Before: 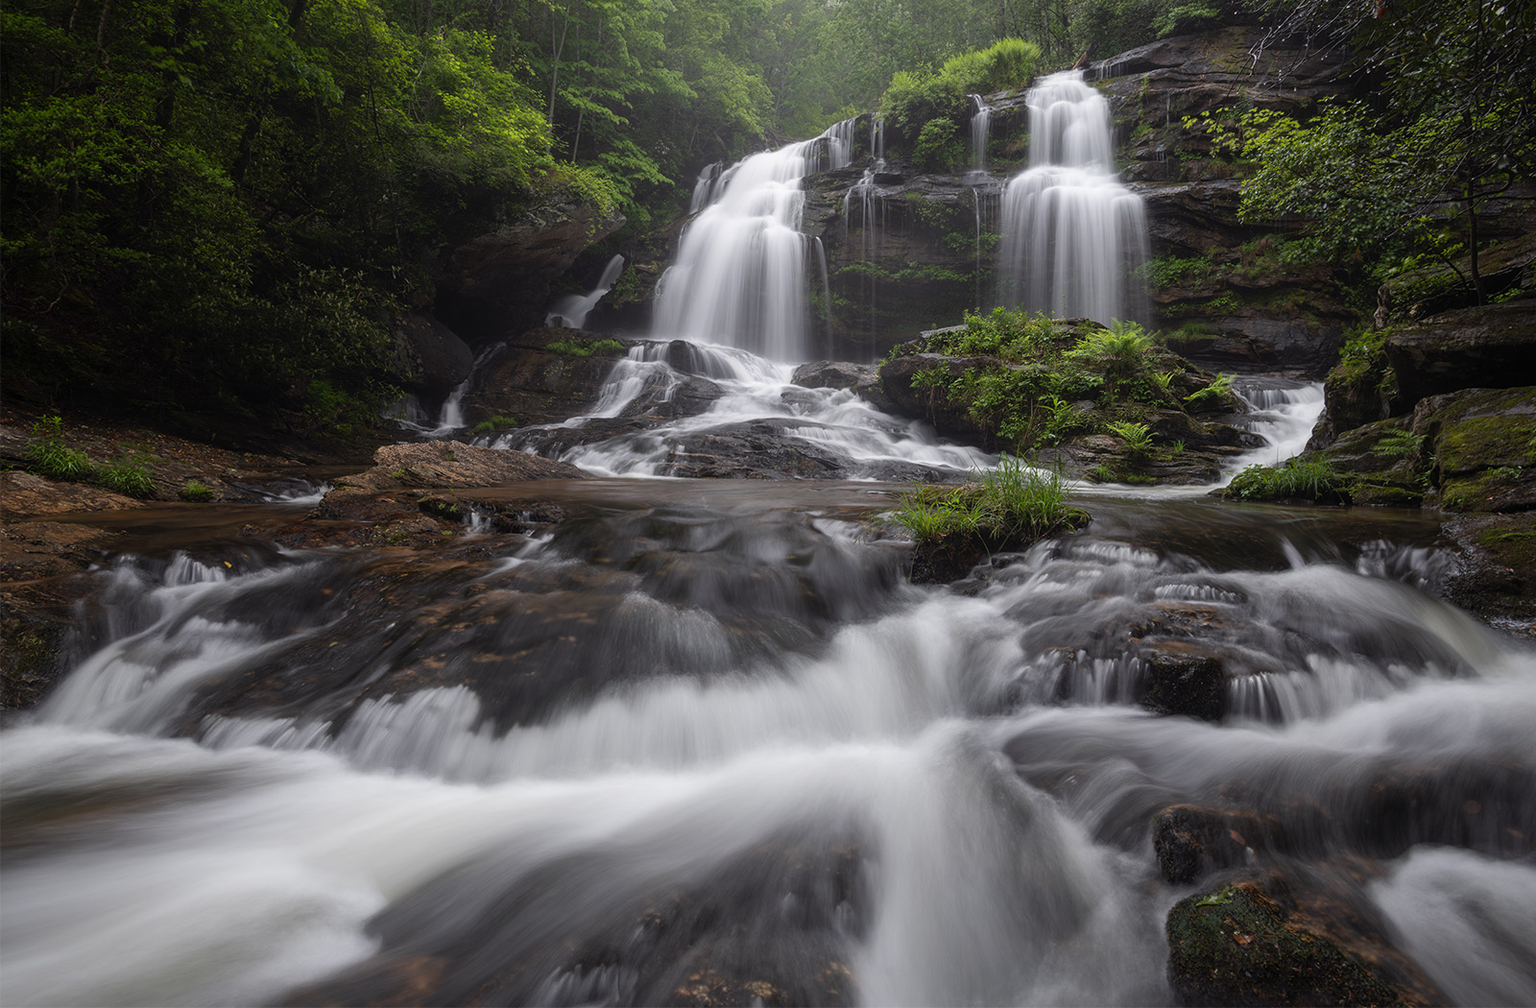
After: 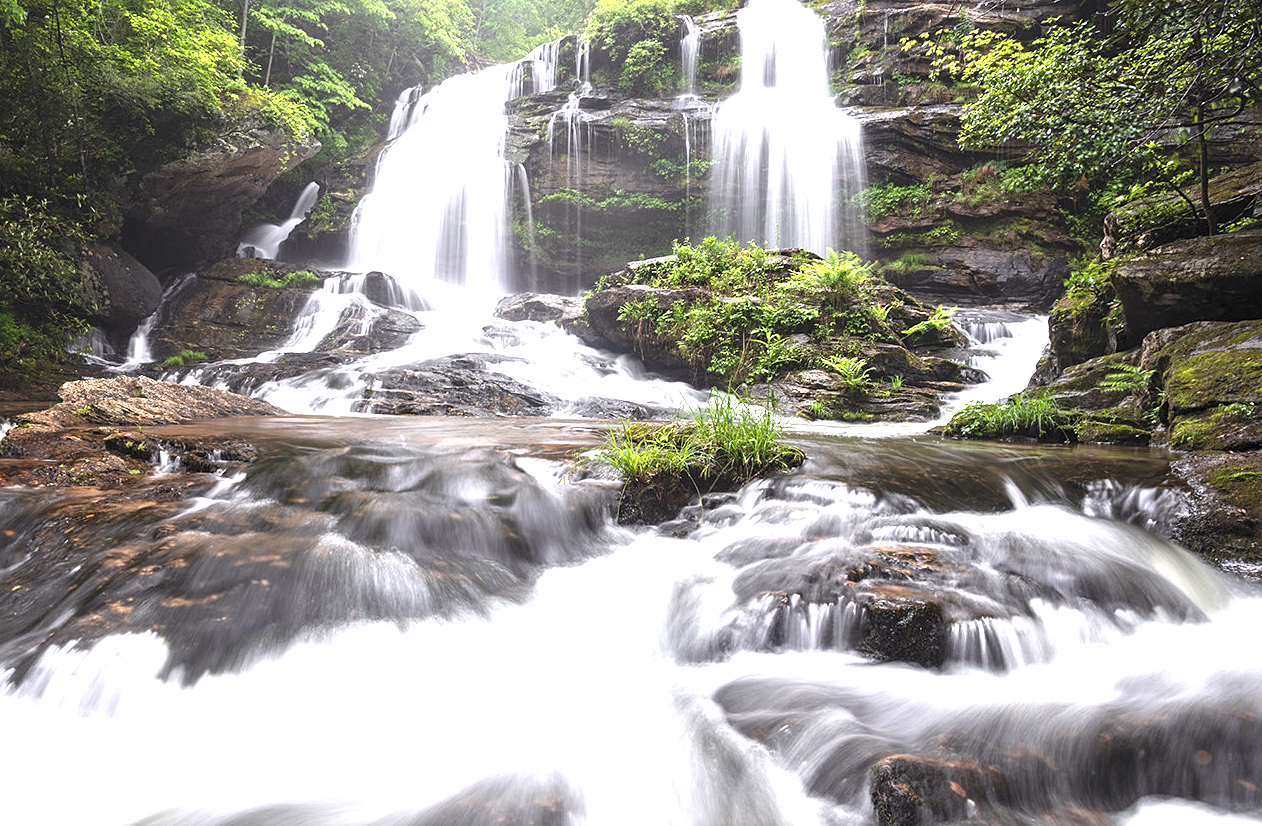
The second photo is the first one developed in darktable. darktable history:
exposure: black level correction 0, exposure 2.088 EV, compensate exposure bias true, compensate highlight preservation false
sharpen: amount 0.2
crop and rotate: left 20.74%, top 7.912%, right 0.375%, bottom 13.378%
contrast equalizer: y [[0.5, 0.501, 0.532, 0.538, 0.54, 0.541], [0.5 ×6], [0.5 ×6], [0 ×6], [0 ×6]]
